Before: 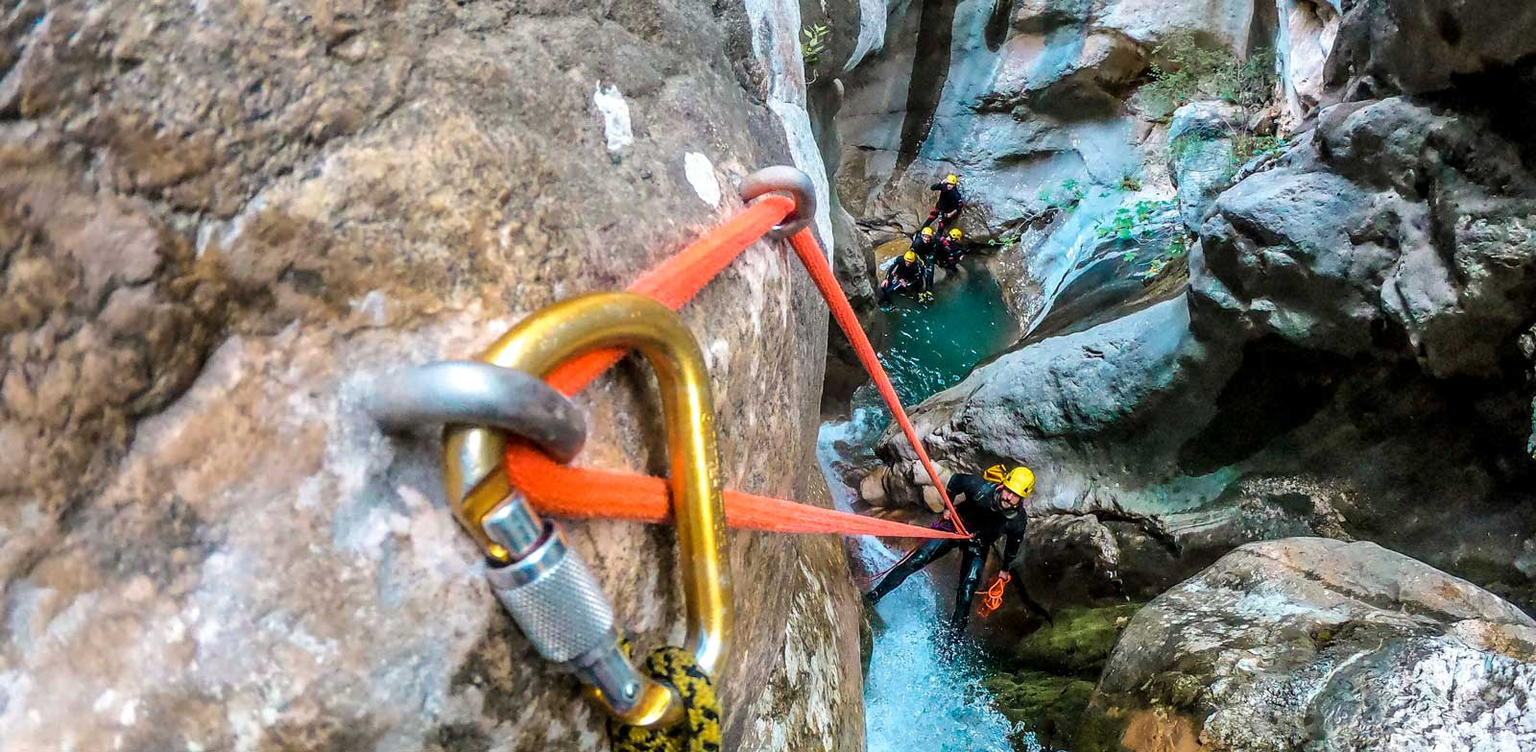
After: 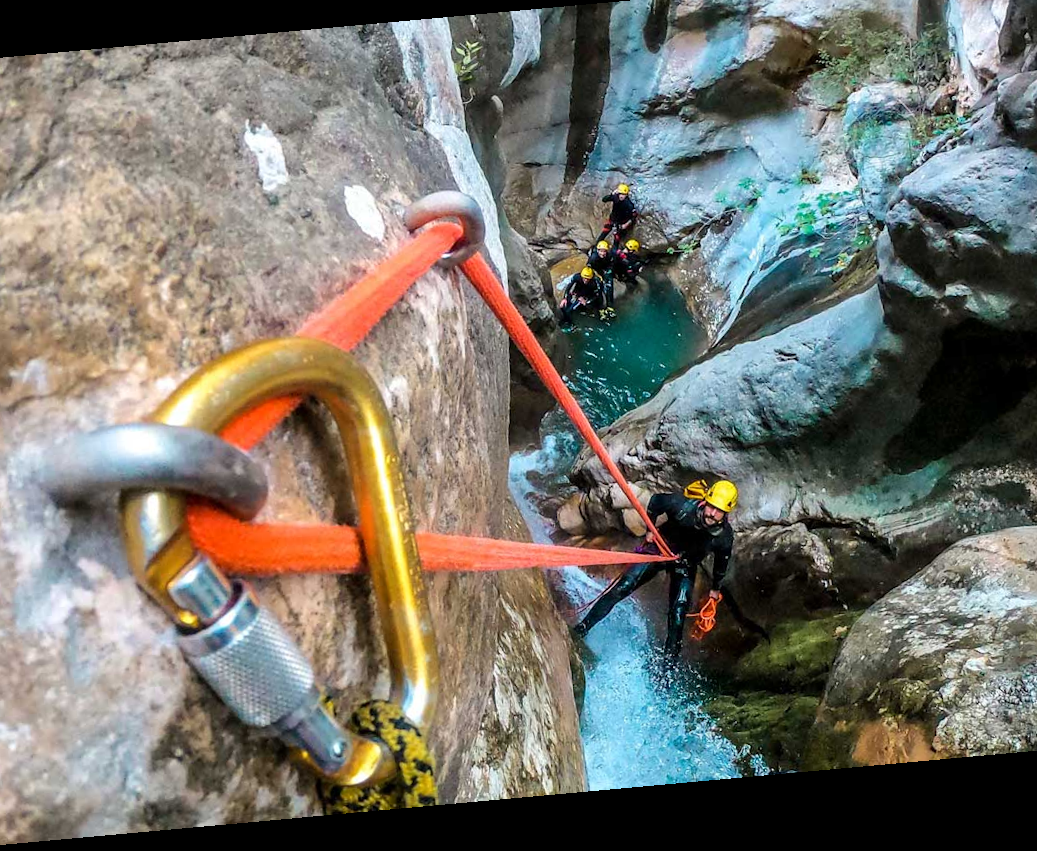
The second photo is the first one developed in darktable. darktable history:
rotate and perspective: rotation -5.2°, automatic cropping off
crop and rotate: left 22.918%, top 5.629%, right 14.711%, bottom 2.247%
